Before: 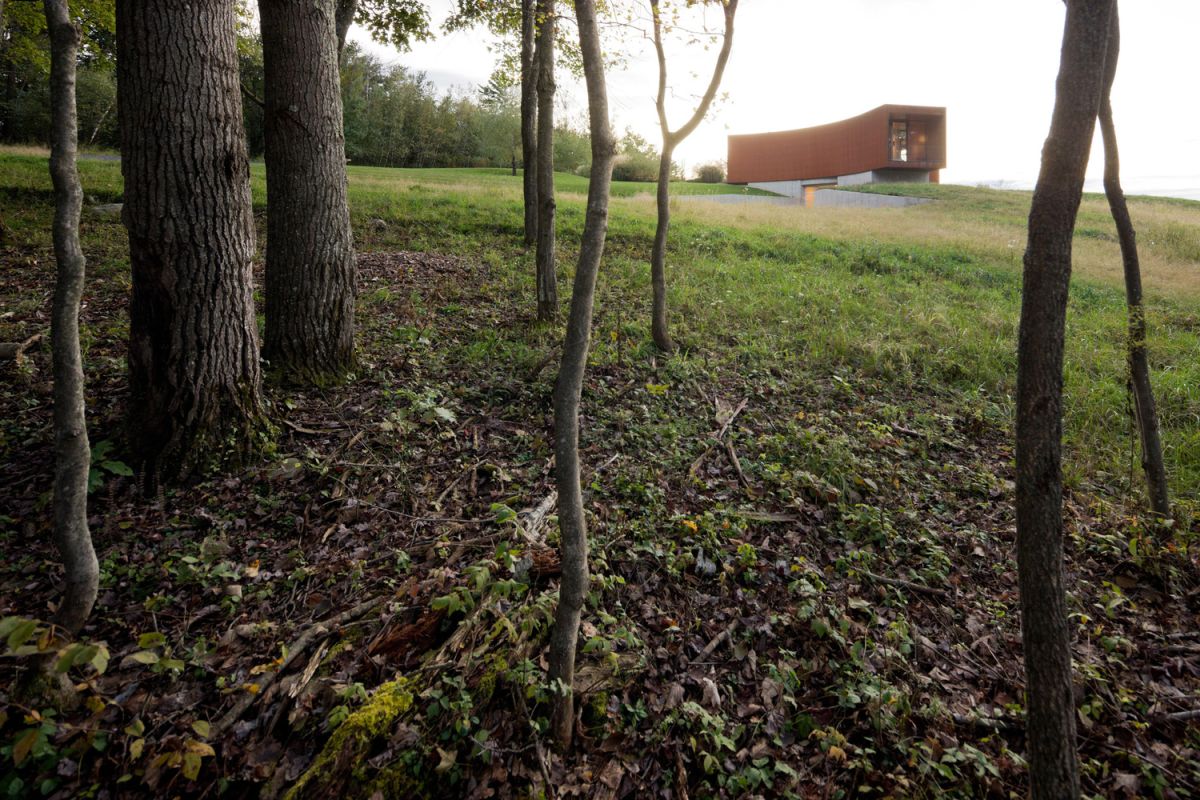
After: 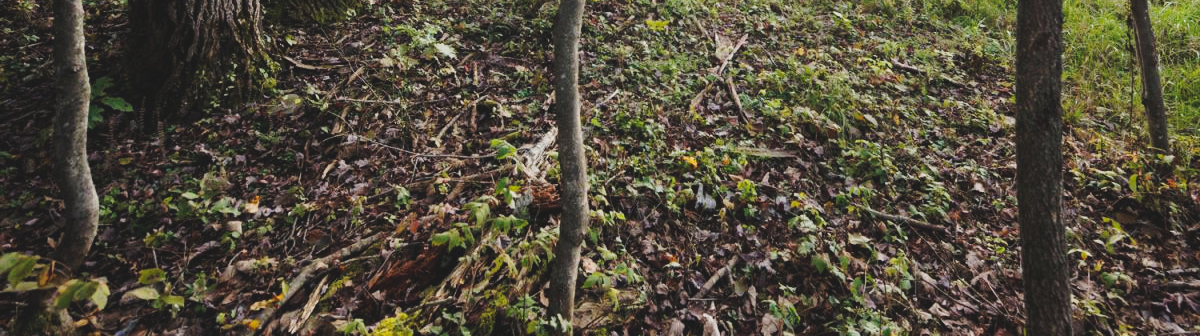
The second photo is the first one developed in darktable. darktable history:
crop: top 45.551%, bottom 12.262%
contrast brightness saturation: contrast -0.15, brightness 0.05, saturation -0.12
base curve: curves: ch0 [(0, 0) (0.036, 0.037) (0.121, 0.228) (0.46, 0.76) (0.859, 0.983) (1, 1)], preserve colors none
